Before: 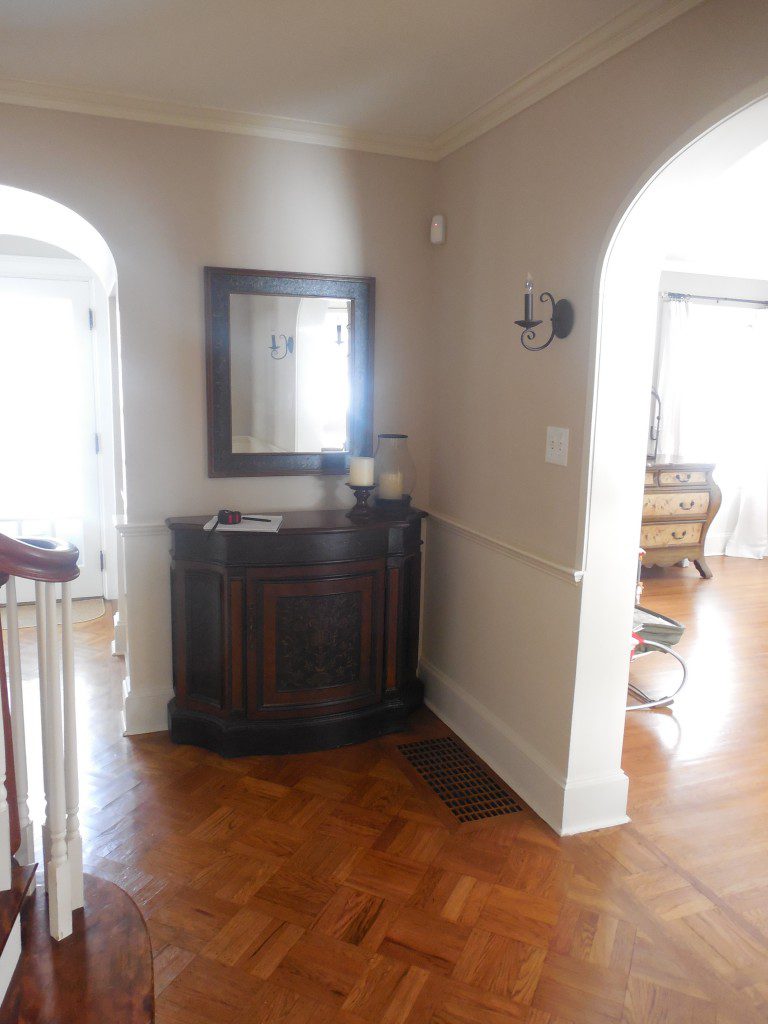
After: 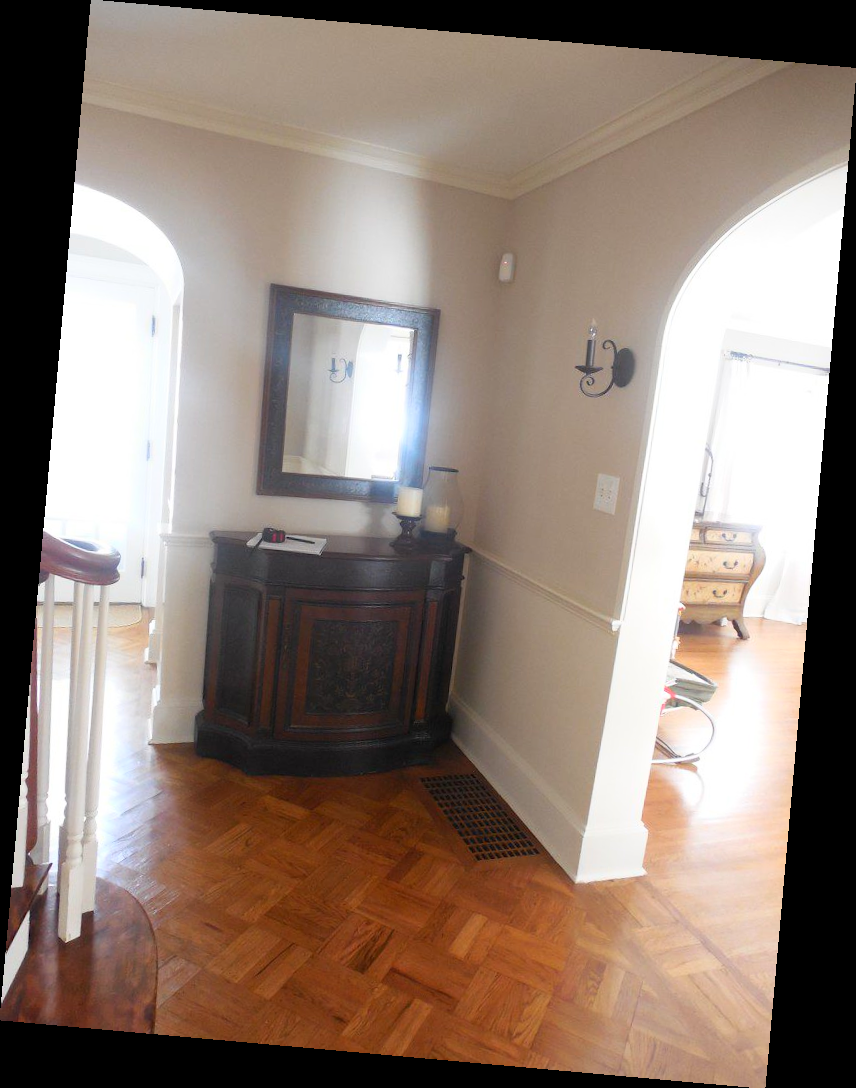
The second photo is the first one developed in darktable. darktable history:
rotate and perspective: rotation 5.12°, automatic cropping off
base curve: curves: ch0 [(0, 0) (0.666, 0.806) (1, 1)]
